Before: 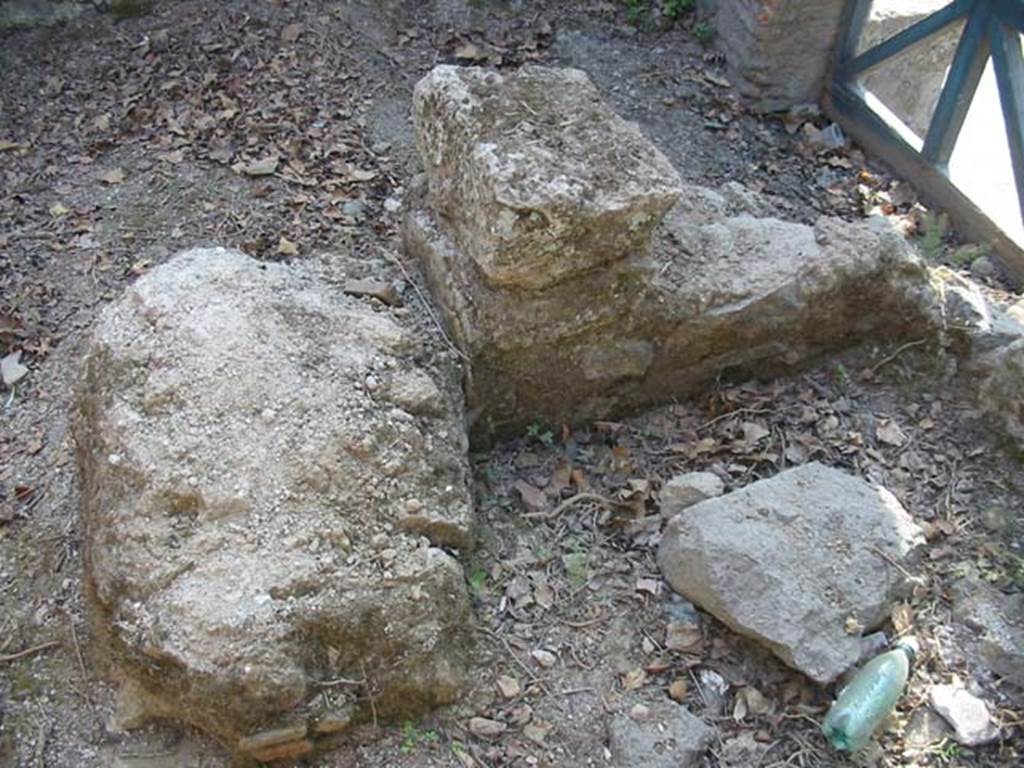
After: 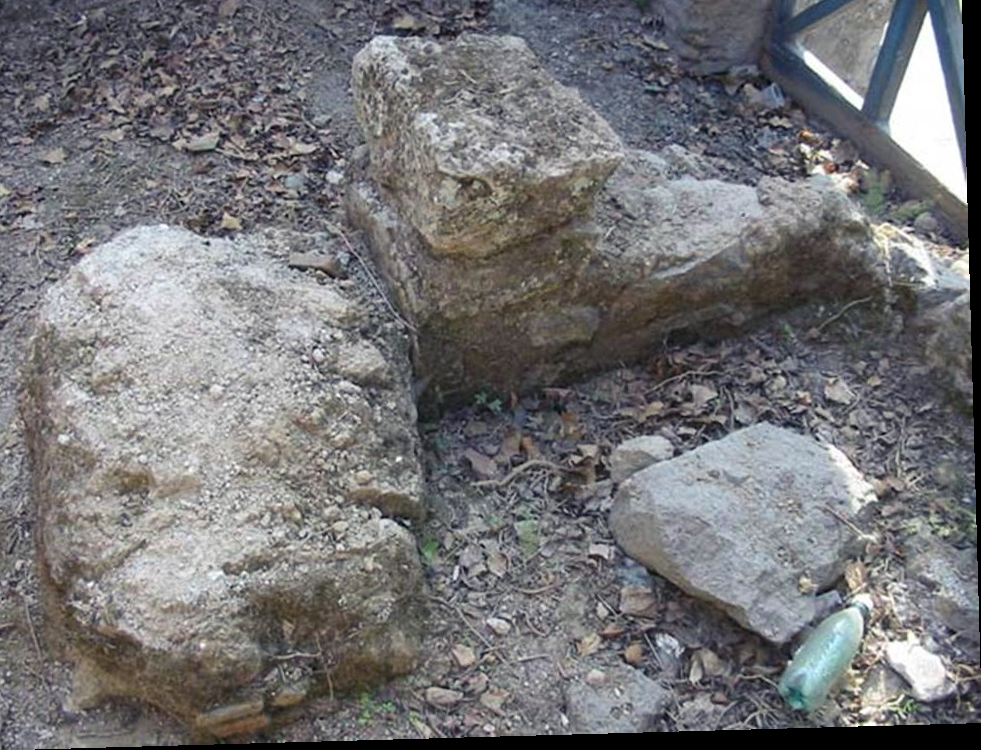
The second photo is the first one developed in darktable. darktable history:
crop and rotate: angle 1.6°, left 6.127%, top 5.717%
color balance rgb: shadows lift › luminance -21.768%, shadows lift › chroma 6.616%, shadows lift › hue 268.43°, perceptual saturation grading › global saturation 0.091%
